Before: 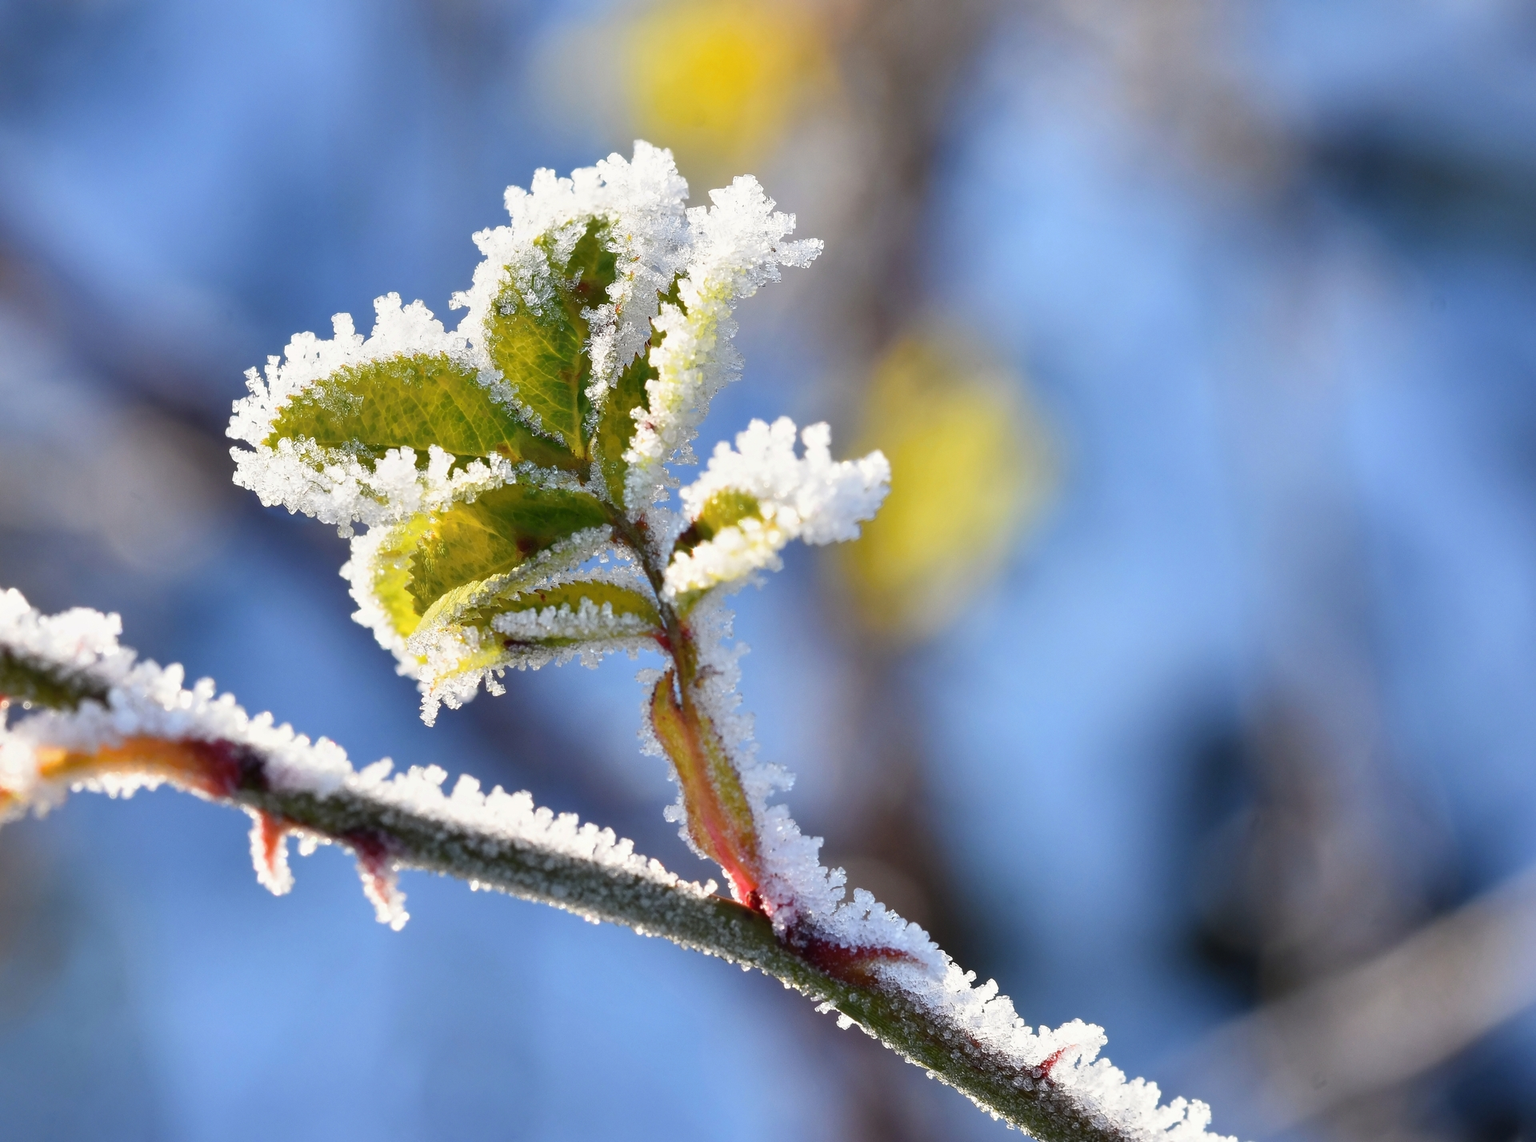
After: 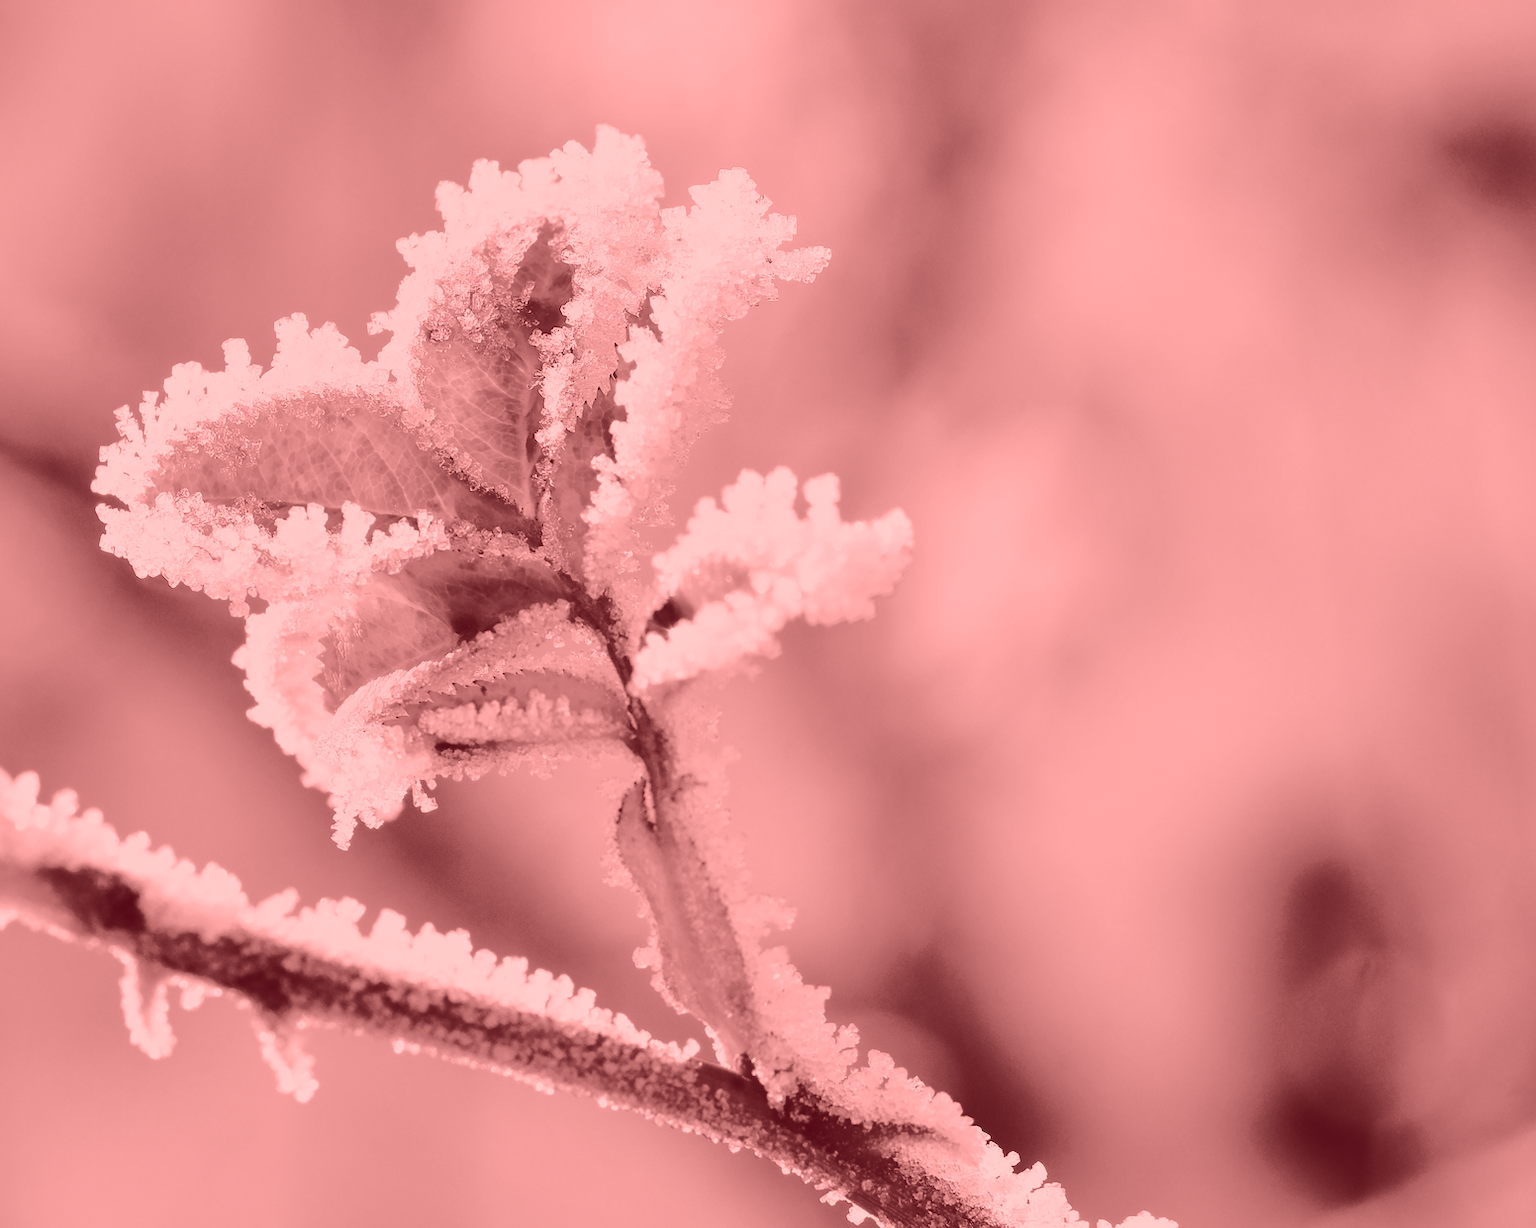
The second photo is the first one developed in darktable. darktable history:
crop: left 9.929%, top 3.475%, right 9.188%, bottom 9.529%
exposure: black level correction 0.056, exposure -0.039 EV, compensate highlight preservation false
tone equalizer: on, module defaults
white balance: red 1, blue 1
colorize: saturation 51%, source mix 50.67%, lightness 50.67%
